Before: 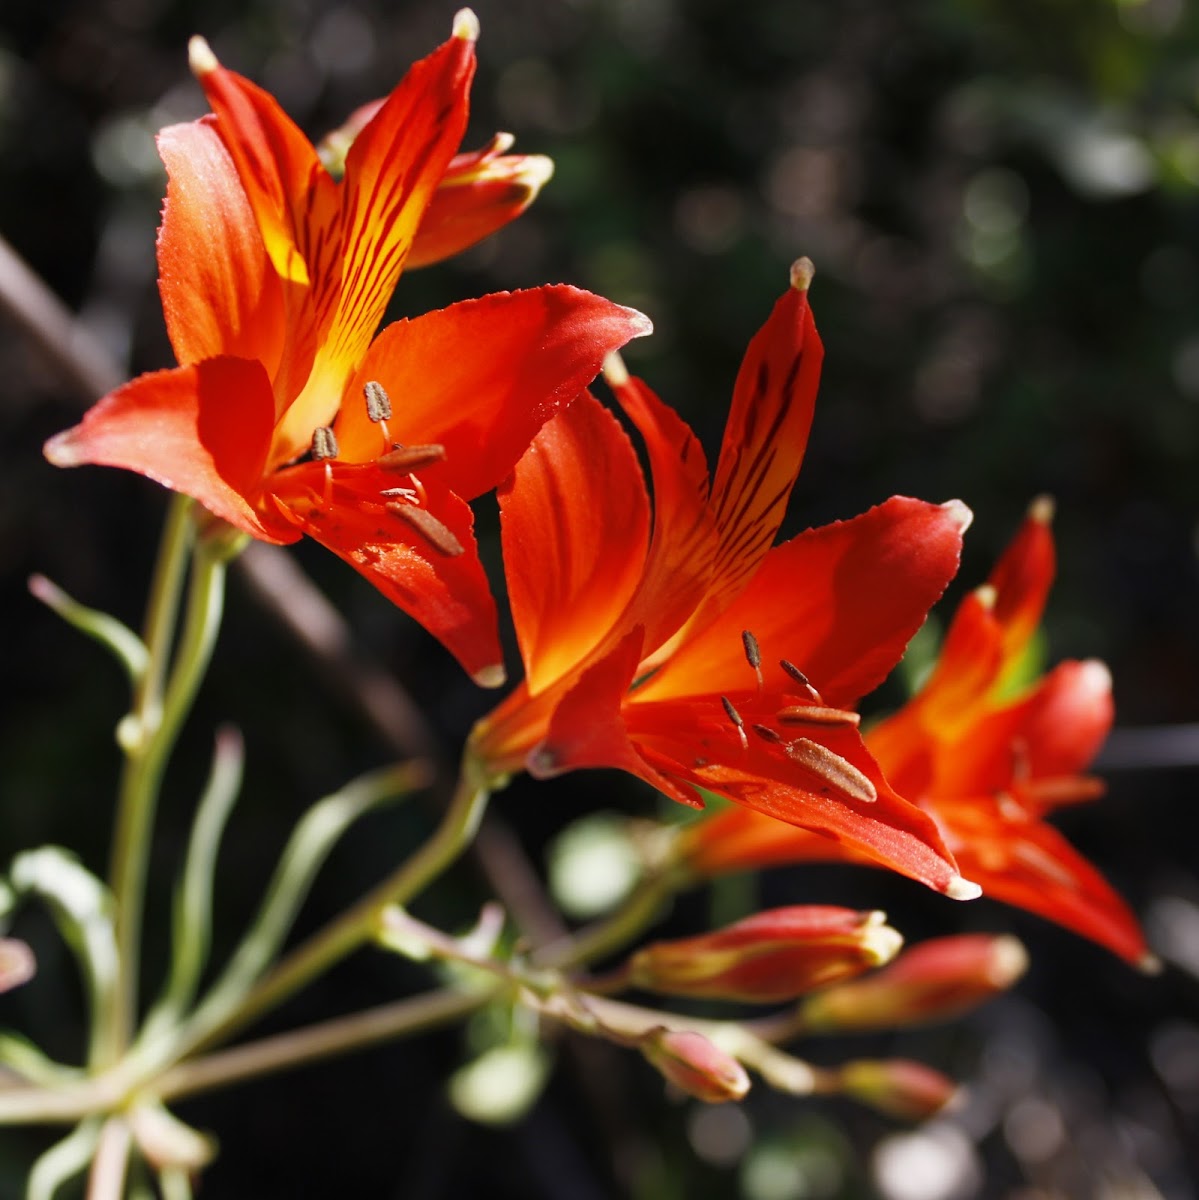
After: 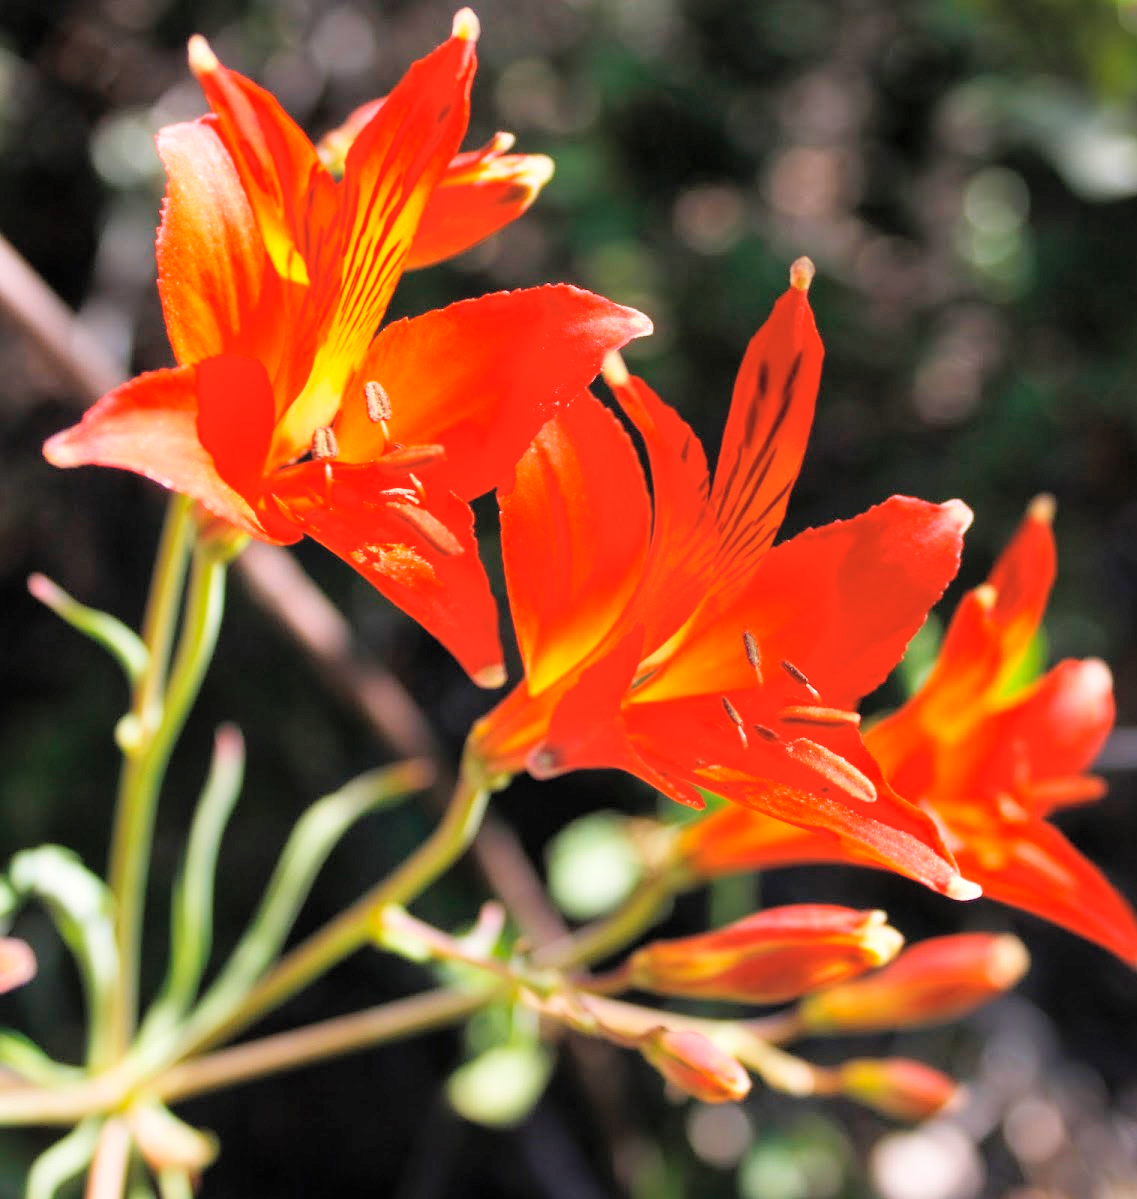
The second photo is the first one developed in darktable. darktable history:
local contrast: highlights 100%, shadows 100%, detail 120%, midtone range 0.2
global tonemap: drago (0.7, 100)
exposure: black level correction 0, exposure 1 EV, compensate highlight preservation false
crop and rotate: right 5.167%
